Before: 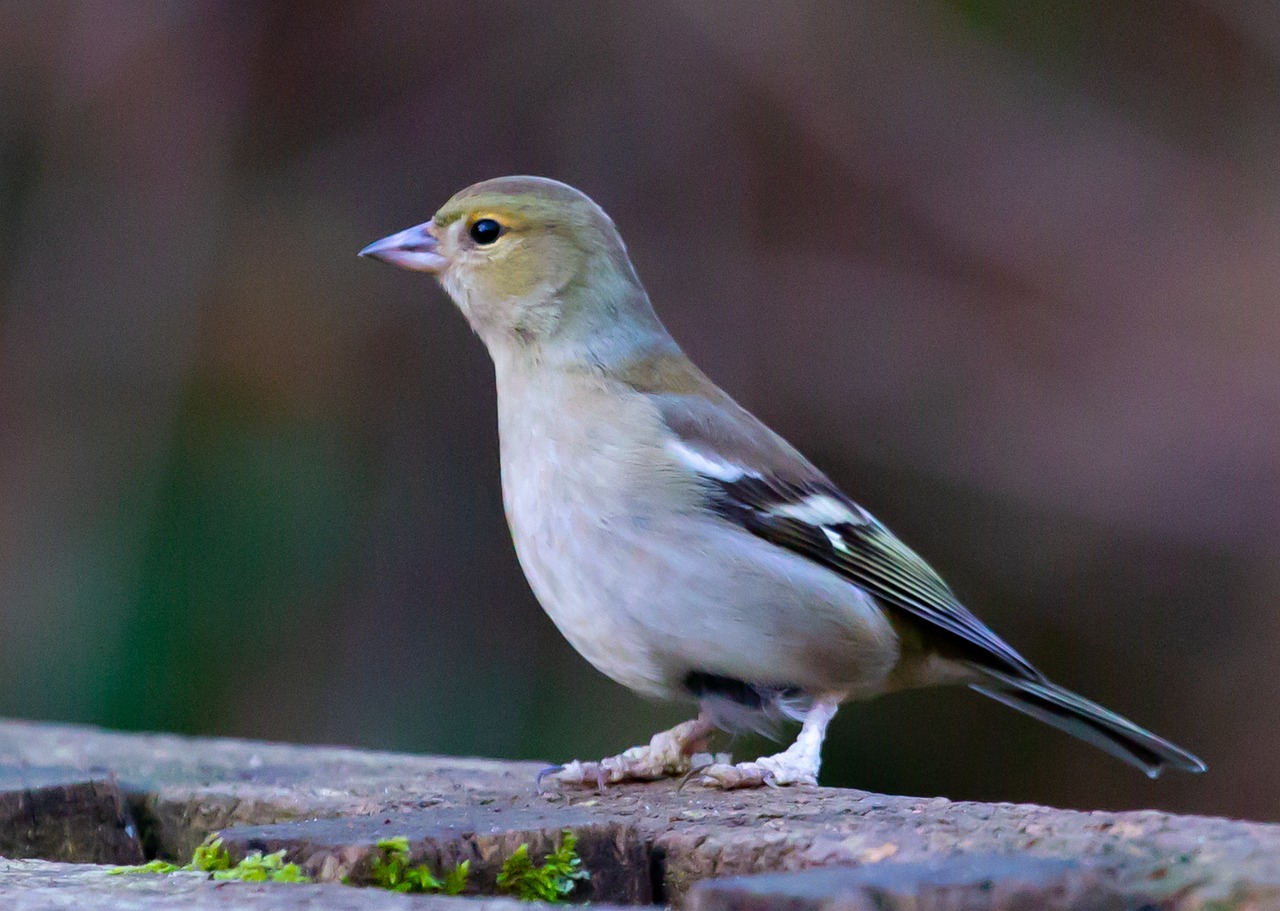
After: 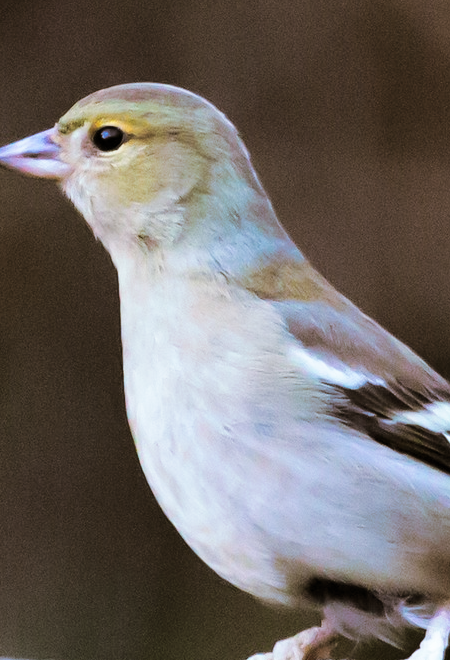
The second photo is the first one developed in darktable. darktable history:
crop and rotate: left 29.476%, top 10.214%, right 35.32%, bottom 17.333%
base curve: curves: ch0 [(0, 0) (0.032, 0.025) (0.121, 0.166) (0.206, 0.329) (0.605, 0.79) (1, 1)], preserve colors none
split-toning: shadows › hue 37.98°, highlights › hue 185.58°, balance -55.261
